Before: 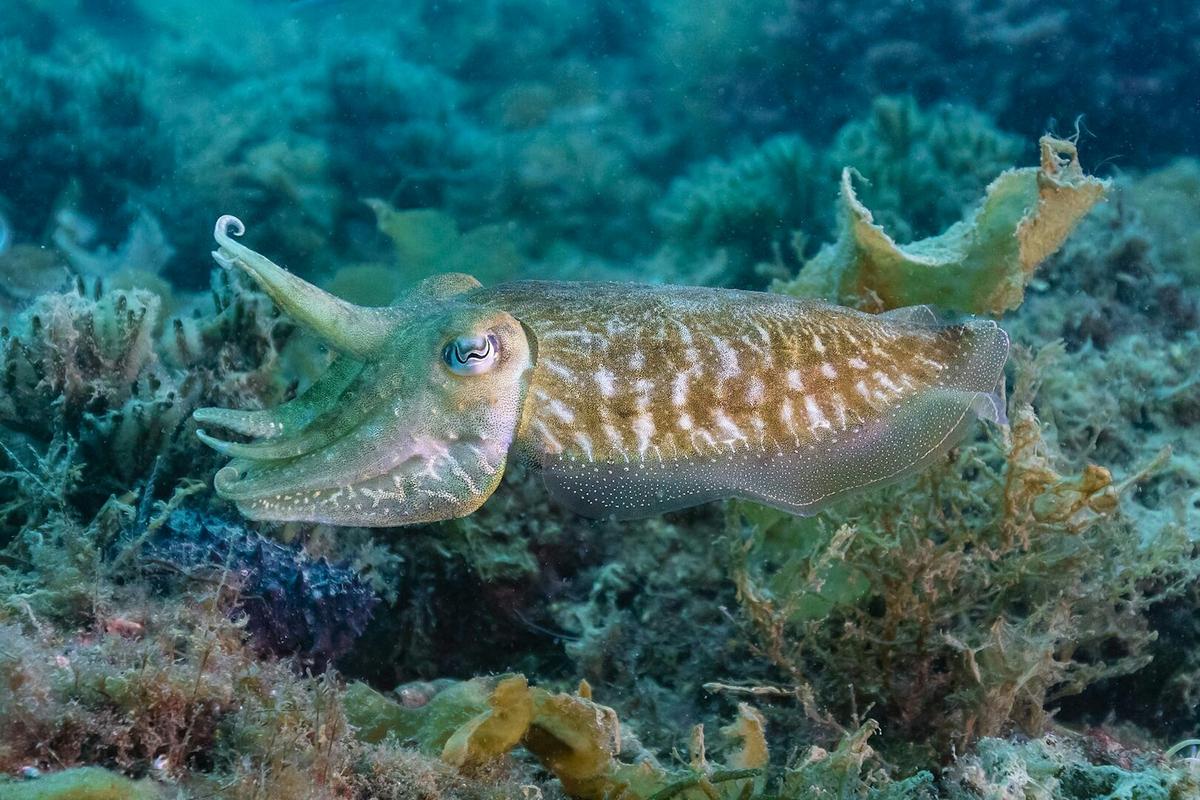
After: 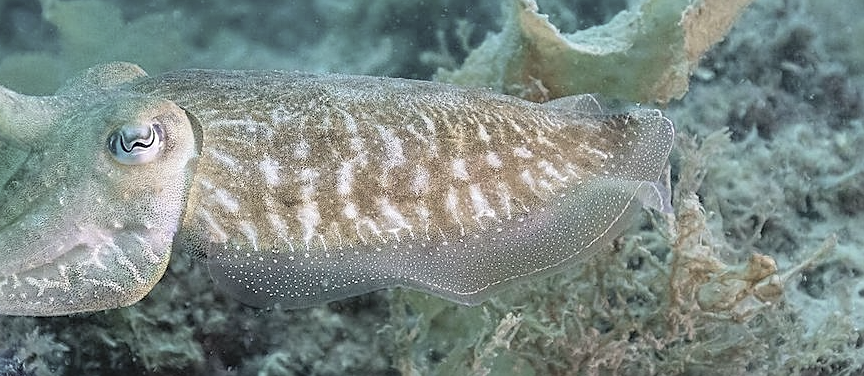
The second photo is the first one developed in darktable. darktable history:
sharpen: on, module defaults
color zones: curves: ch1 [(0, 0.469) (0.01, 0.469) (0.12, 0.446) (0.248, 0.469) (0.5, 0.5) (0.748, 0.5) (0.99, 0.469) (1, 0.469)]
crop and rotate: left 27.948%, top 26.58%, bottom 26.306%
contrast brightness saturation: brightness 0.184, saturation -0.503
